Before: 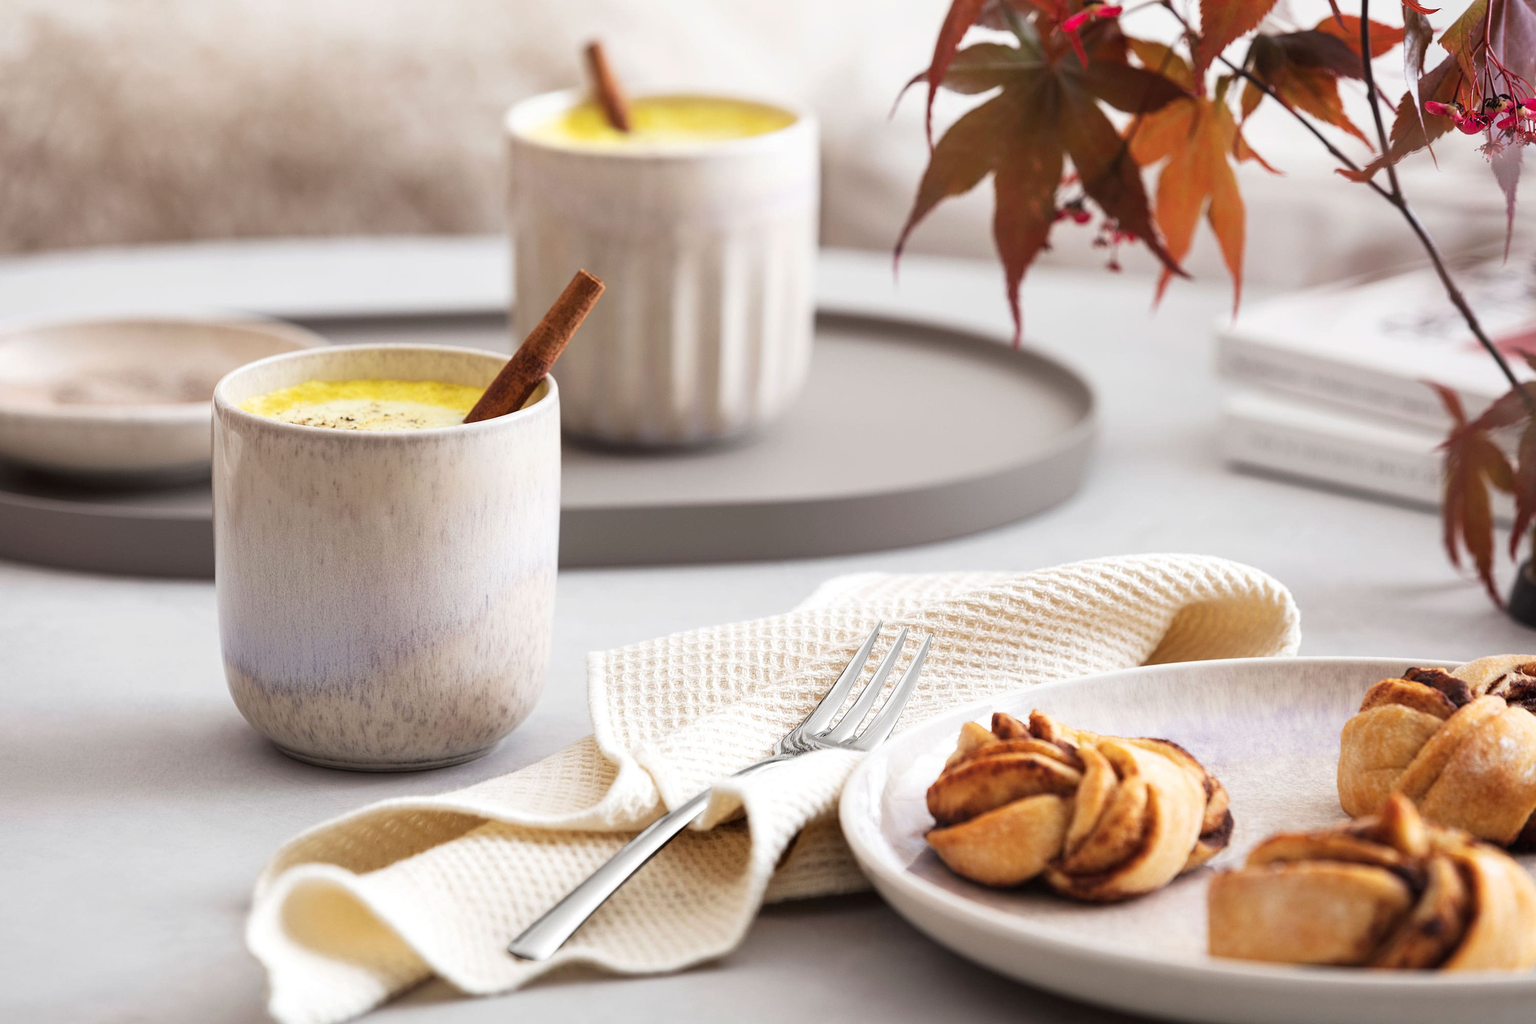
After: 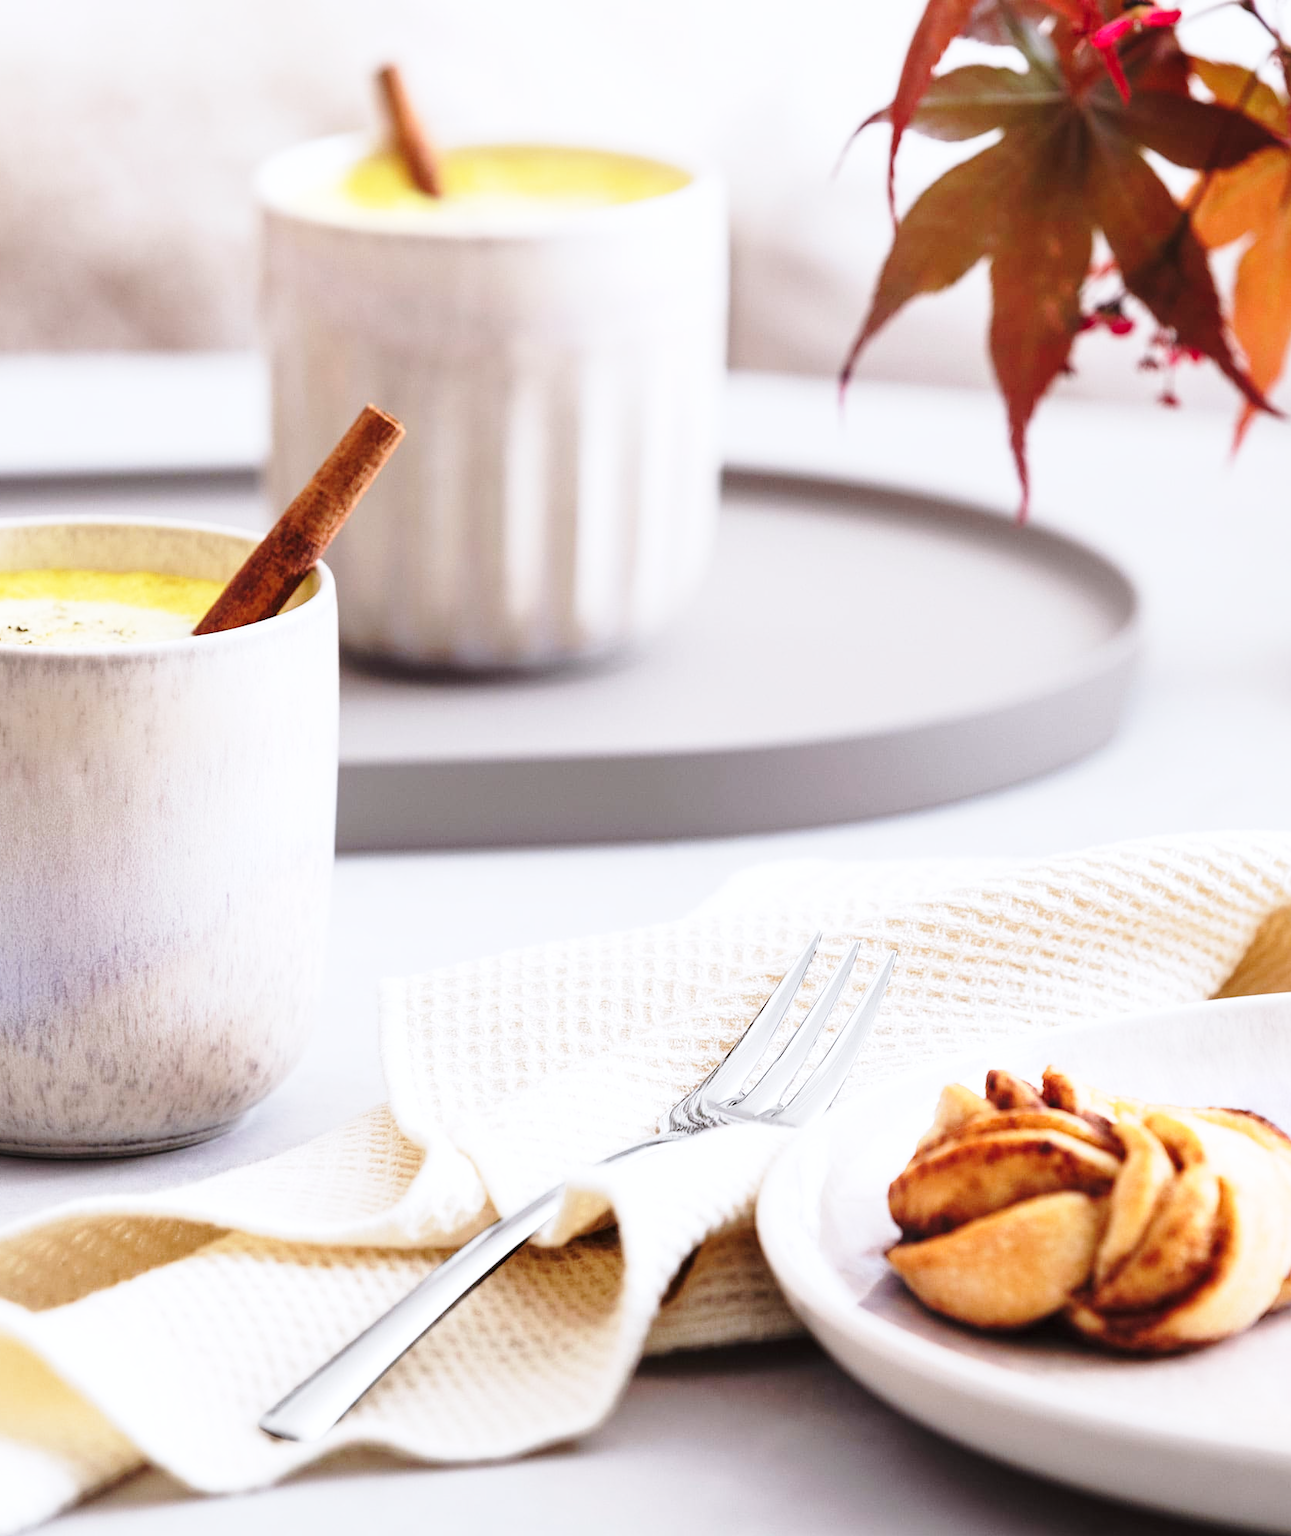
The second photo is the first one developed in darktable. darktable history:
crop: left 21.858%, right 22.106%, bottom 0.01%
base curve: curves: ch0 [(0, 0) (0.028, 0.03) (0.121, 0.232) (0.46, 0.748) (0.859, 0.968) (1, 1)], preserve colors none
color calibration: illuminant as shot in camera, x 0.358, y 0.373, temperature 4628.91 K
